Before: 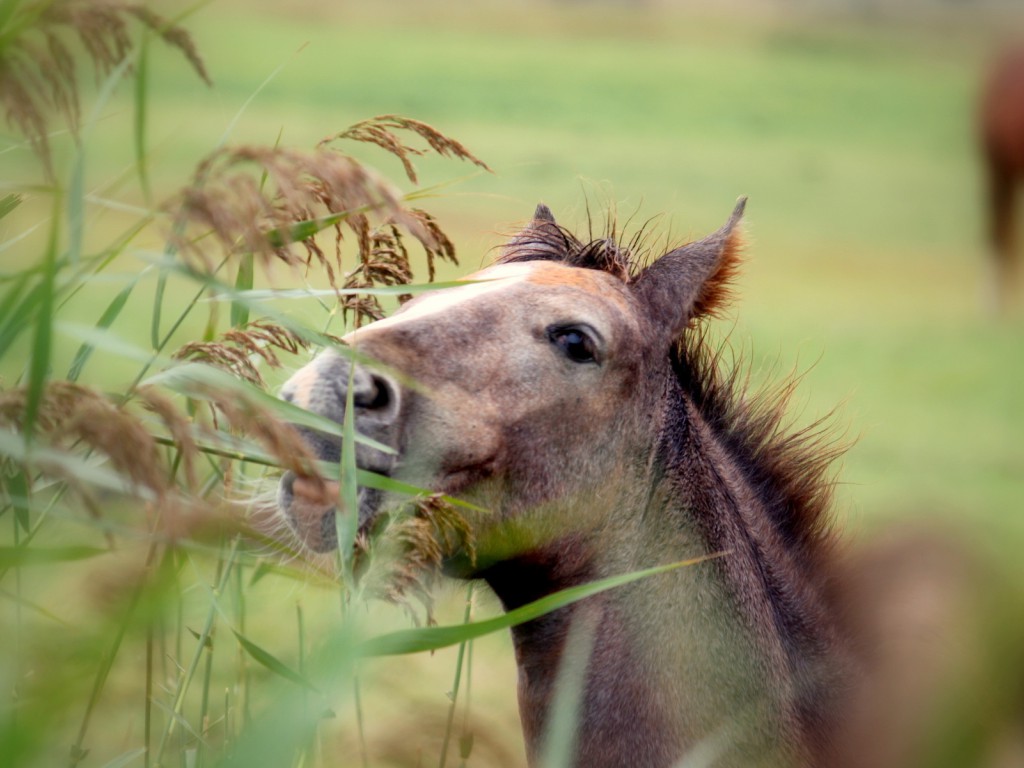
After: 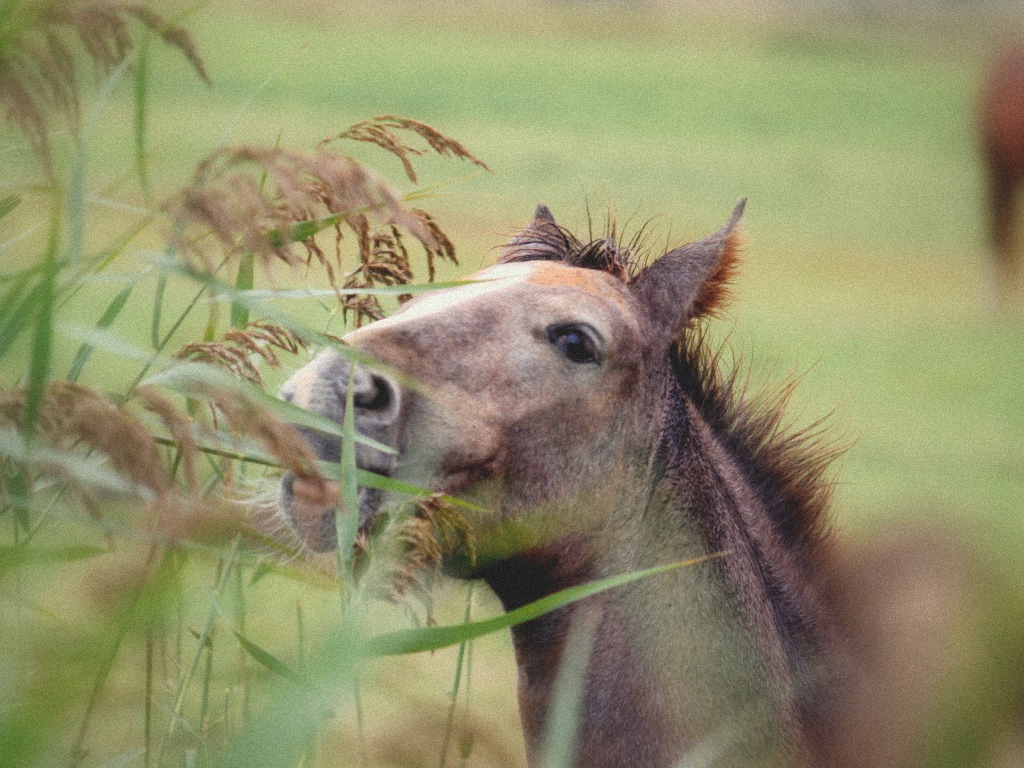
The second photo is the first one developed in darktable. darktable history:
color balance: lift [1.01, 1, 1, 1], gamma [1.097, 1, 1, 1], gain [0.85, 1, 1, 1]
grain: mid-tones bias 0%
